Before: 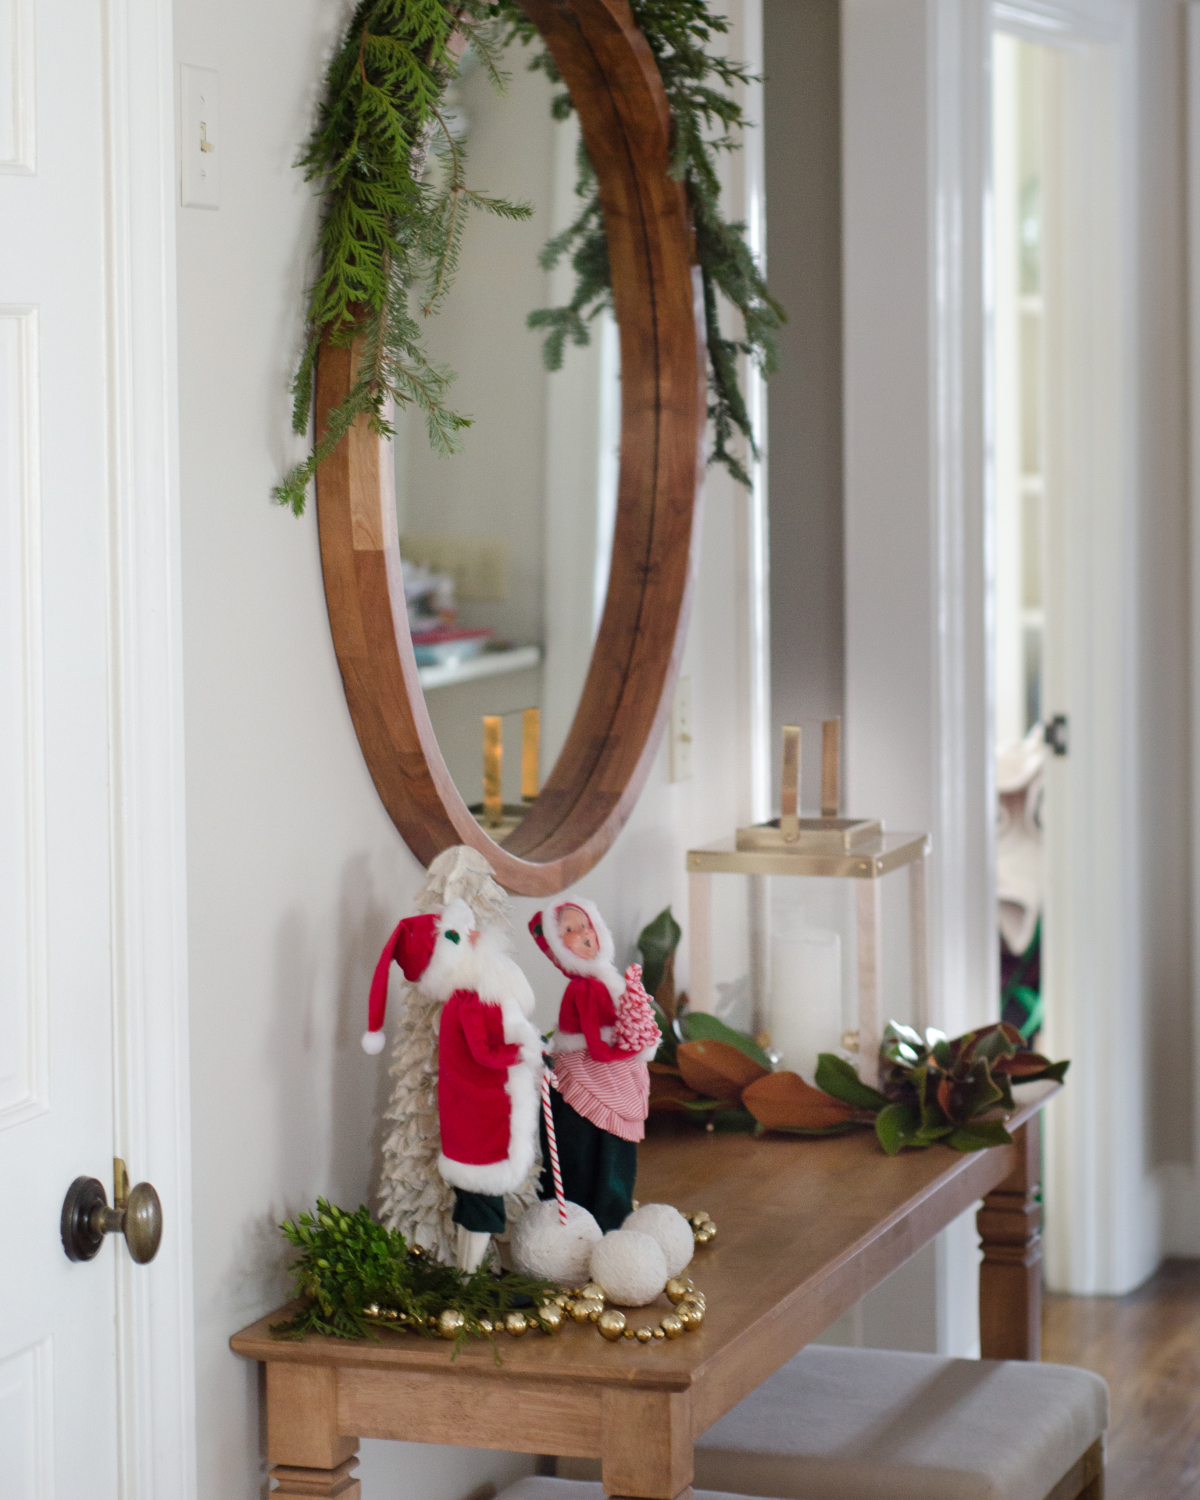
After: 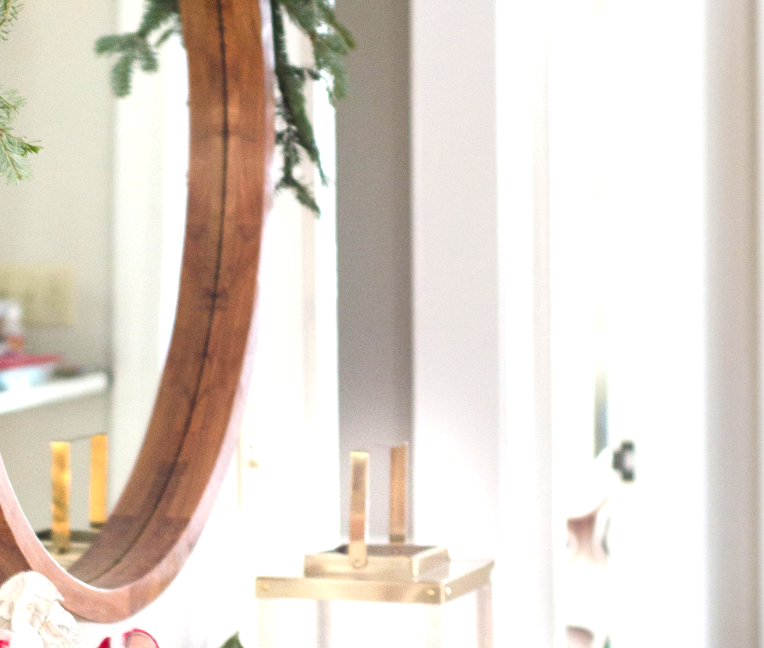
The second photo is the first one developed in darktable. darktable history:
crop: left 36.005%, top 18.293%, right 0.31%, bottom 38.444%
exposure: black level correction 0, exposure 1.2 EV, compensate highlight preservation false
